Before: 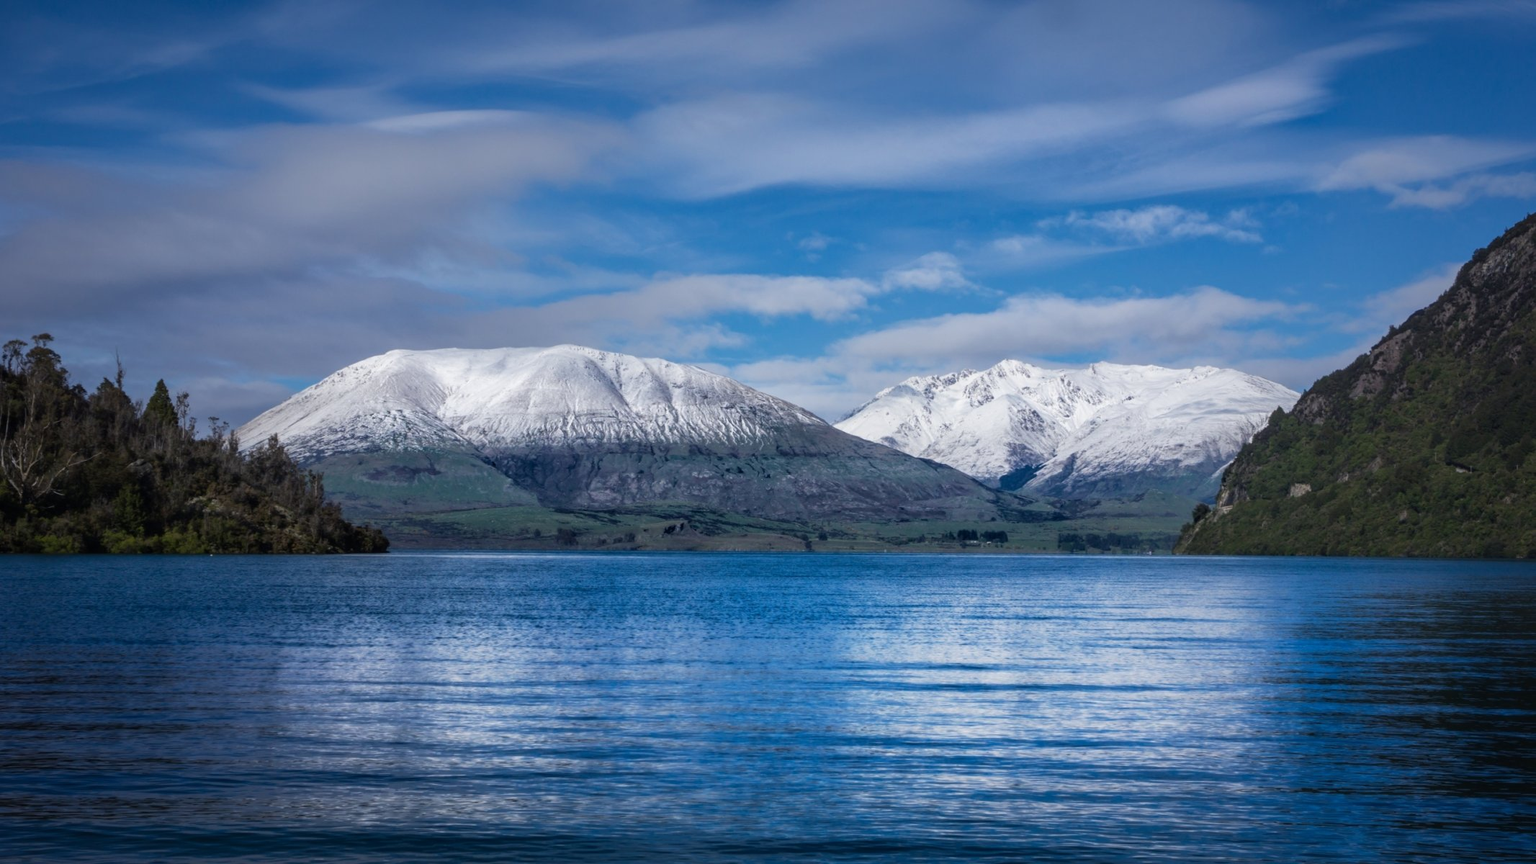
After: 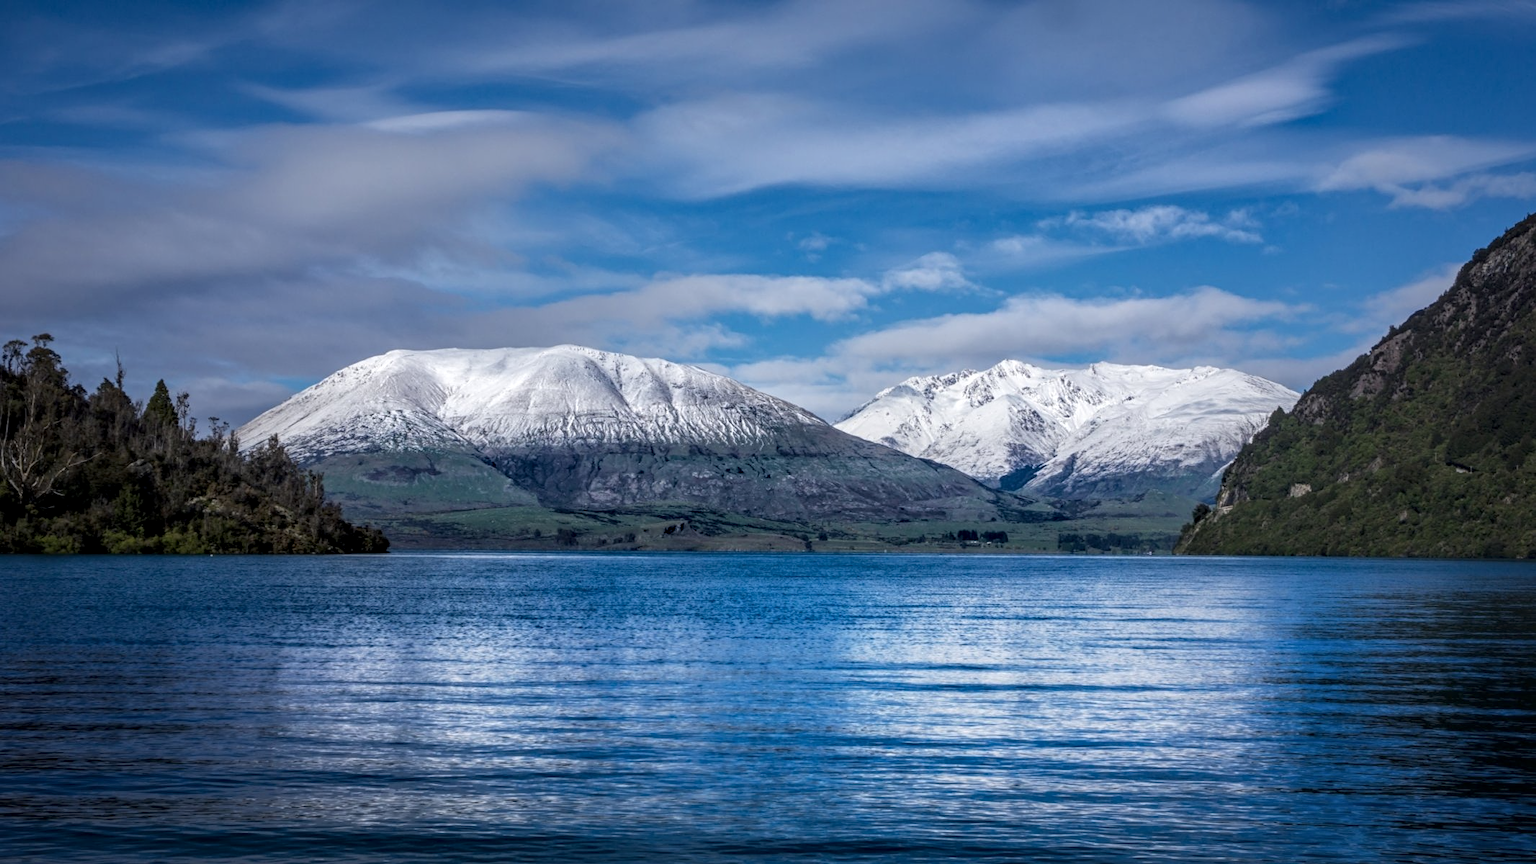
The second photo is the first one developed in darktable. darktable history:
local contrast: on, module defaults
contrast equalizer: octaves 7, y [[0.502, 0.505, 0.512, 0.529, 0.564, 0.588], [0.5 ×6], [0.502, 0.505, 0.512, 0.529, 0.564, 0.588], [0, 0.001, 0.001, 0.004, 0.008, 0.011], [0, 0.001, 0.001, 0.004, 0.008, 0.011]], mix 0.764
